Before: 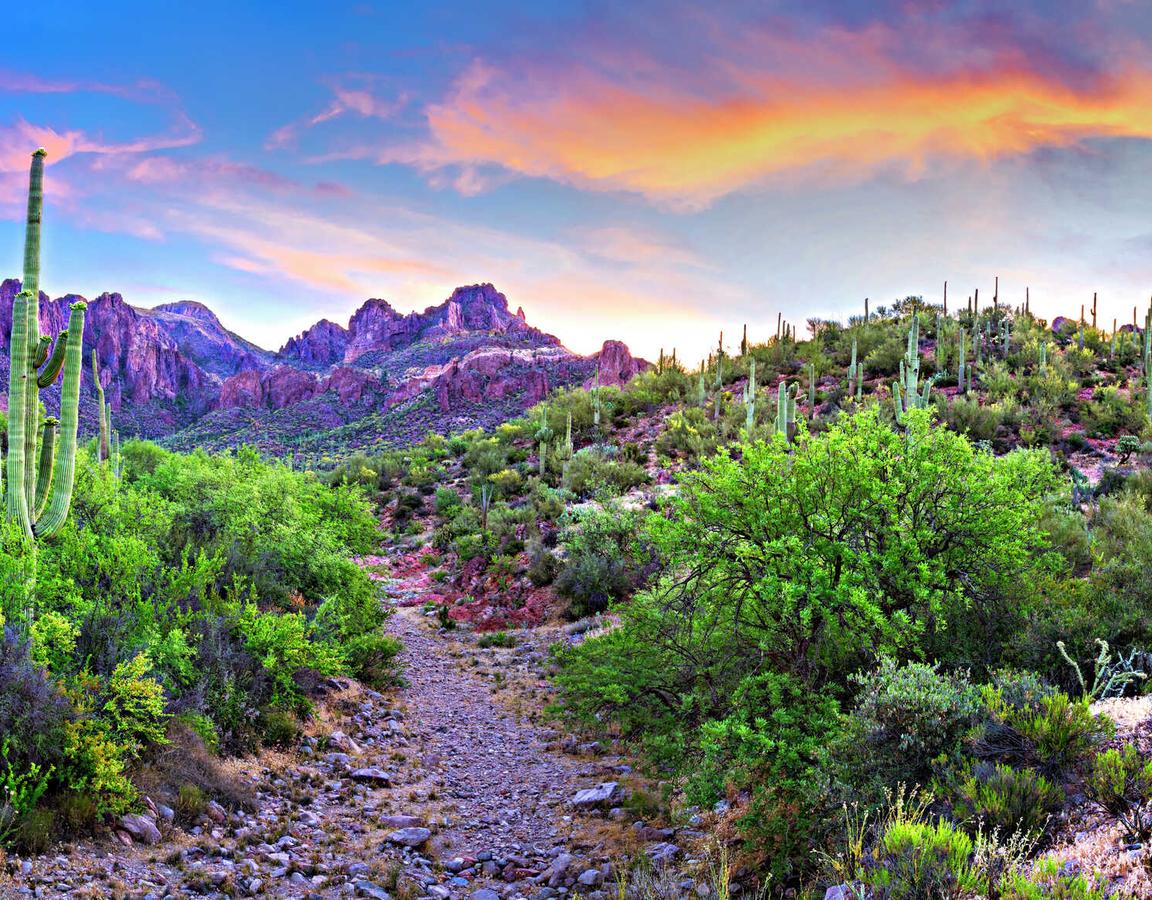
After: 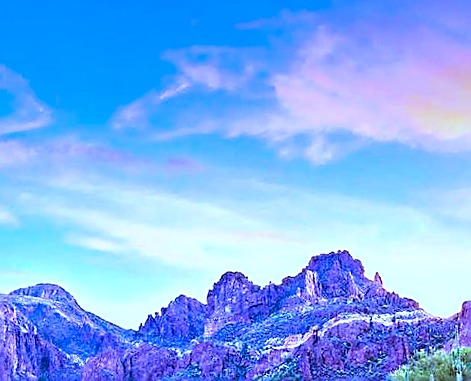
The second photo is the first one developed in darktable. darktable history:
white balance: red 0.766, blue 1.537
exposure: exposure 0.564 EV, compensate highlight preservation false
rotate and perspective: rotation -3°, crop left 0.031, crop right 0.968, crop top 0.07, crop bottom 0.93
color balance rgb: perceptual saturation grading › global saturation -1%
crop and rotate: left 10.817%, top 0.062%, right 47.194%, bottom 53.626%
sharpen: radius 1.4, amount 1.25, threshold 0.7
